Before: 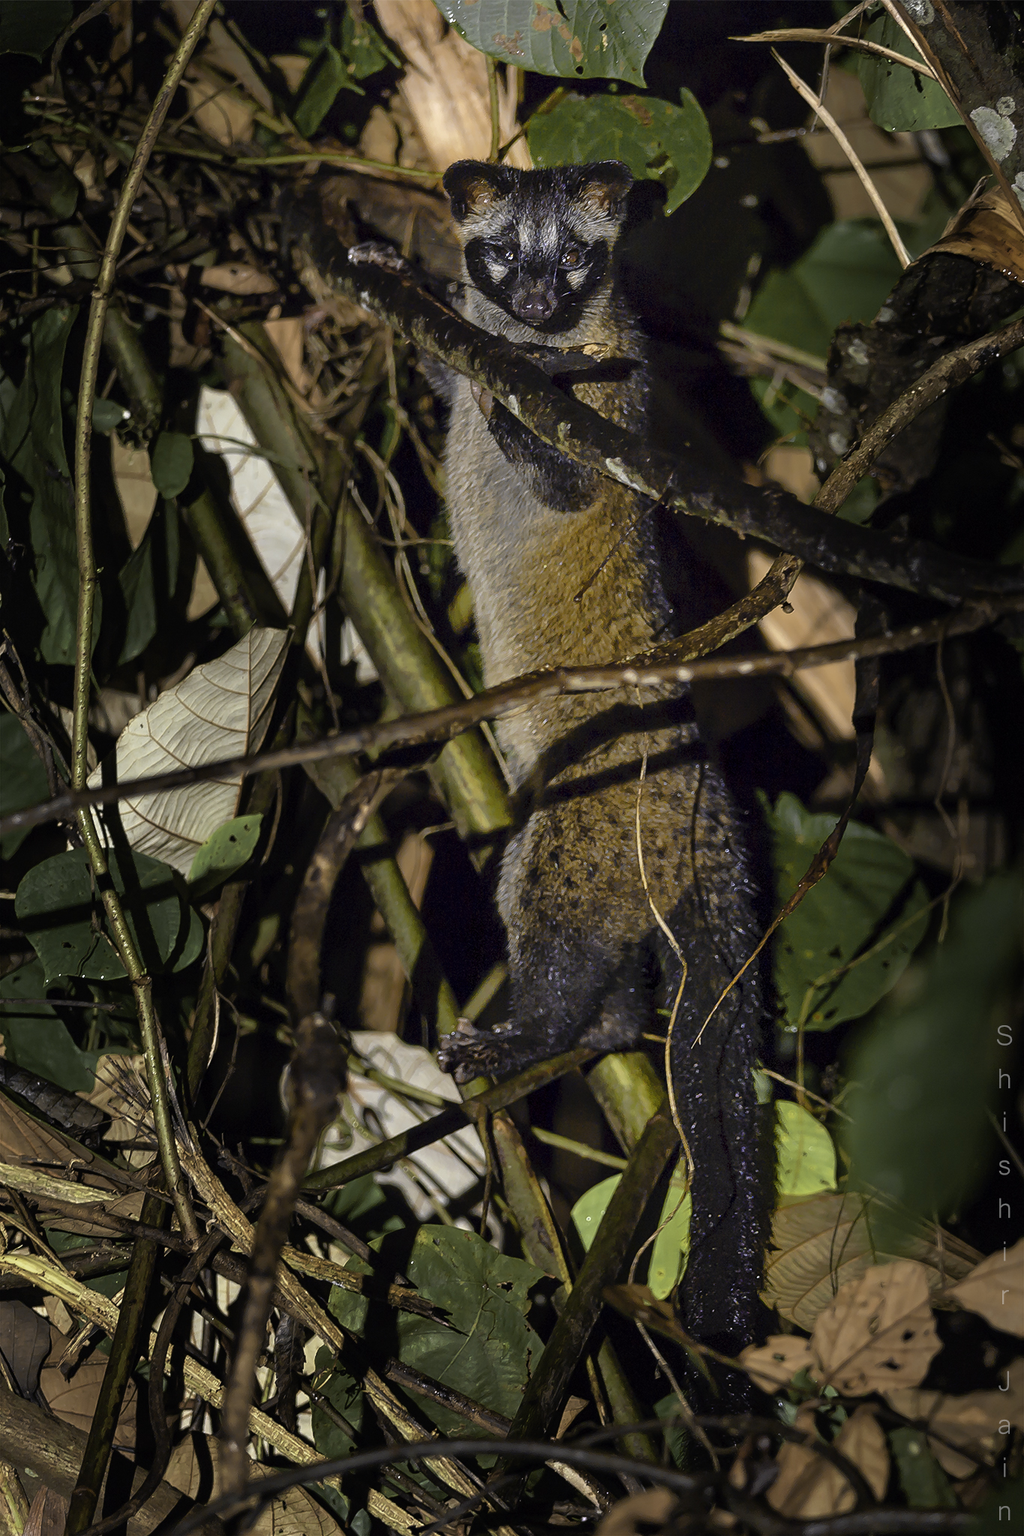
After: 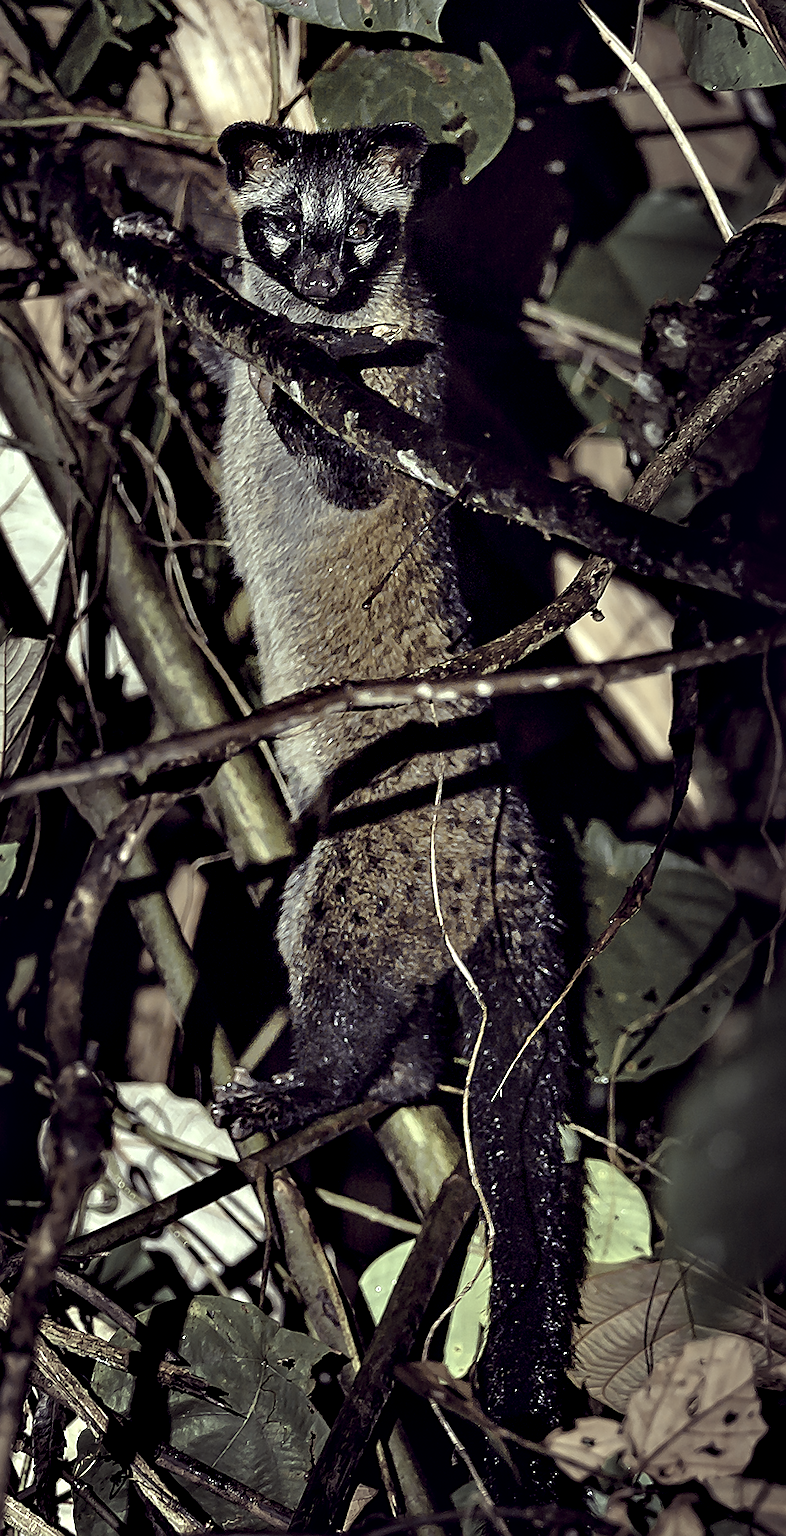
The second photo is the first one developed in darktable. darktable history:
contrast equalizer: y [[0.6 ×6], [0.55 ×6], [0 ×6], [0 ×6], [0 ×6]]
sharpen: on, module defaults
color correction: highlights a* -20.43, highlights b* 20.2, shadows a* 19.62, shadows b* -20.52, saturation 0.396
crop and rotate: left 24.005%, top 3.235%, right 6.315%, bottom 6.043%
